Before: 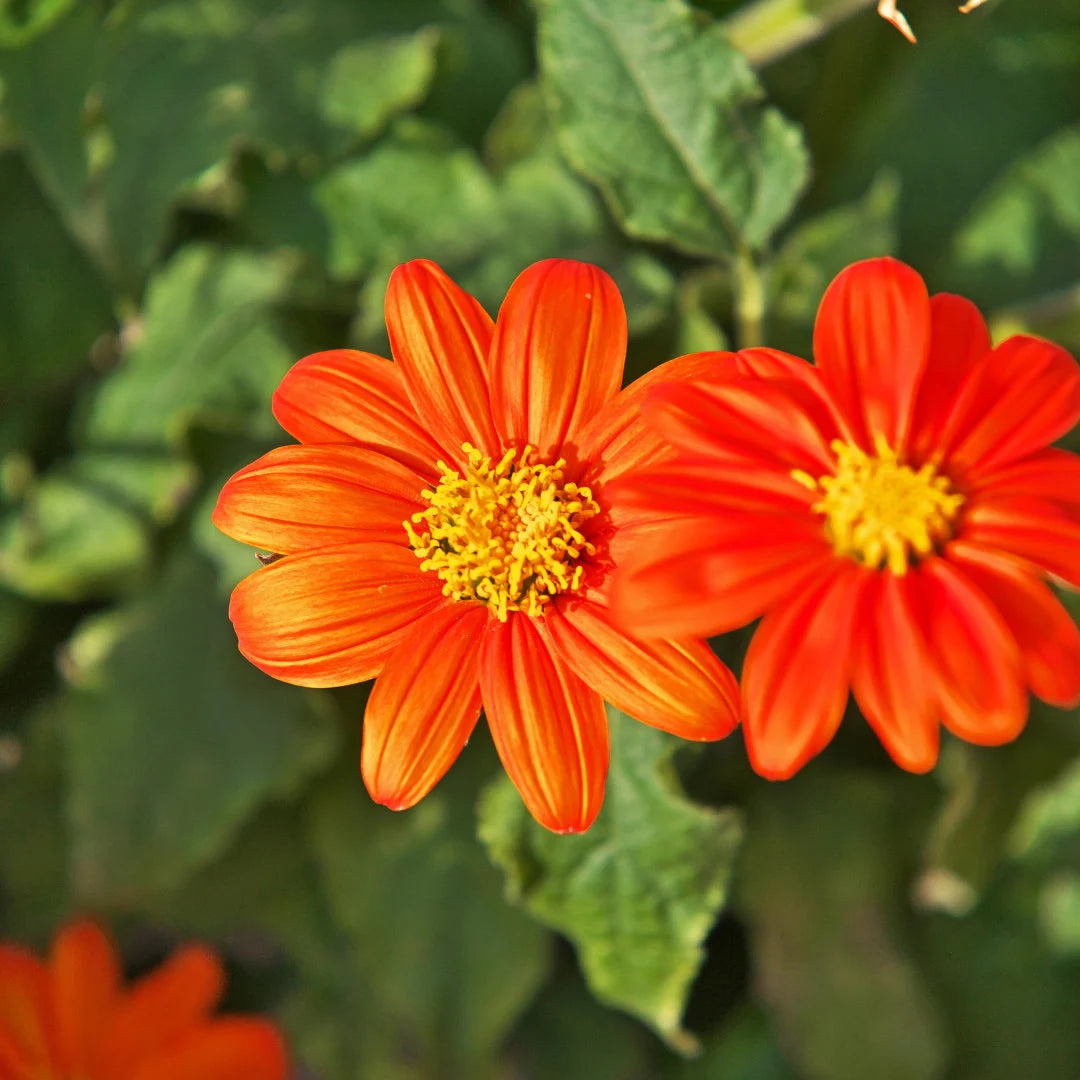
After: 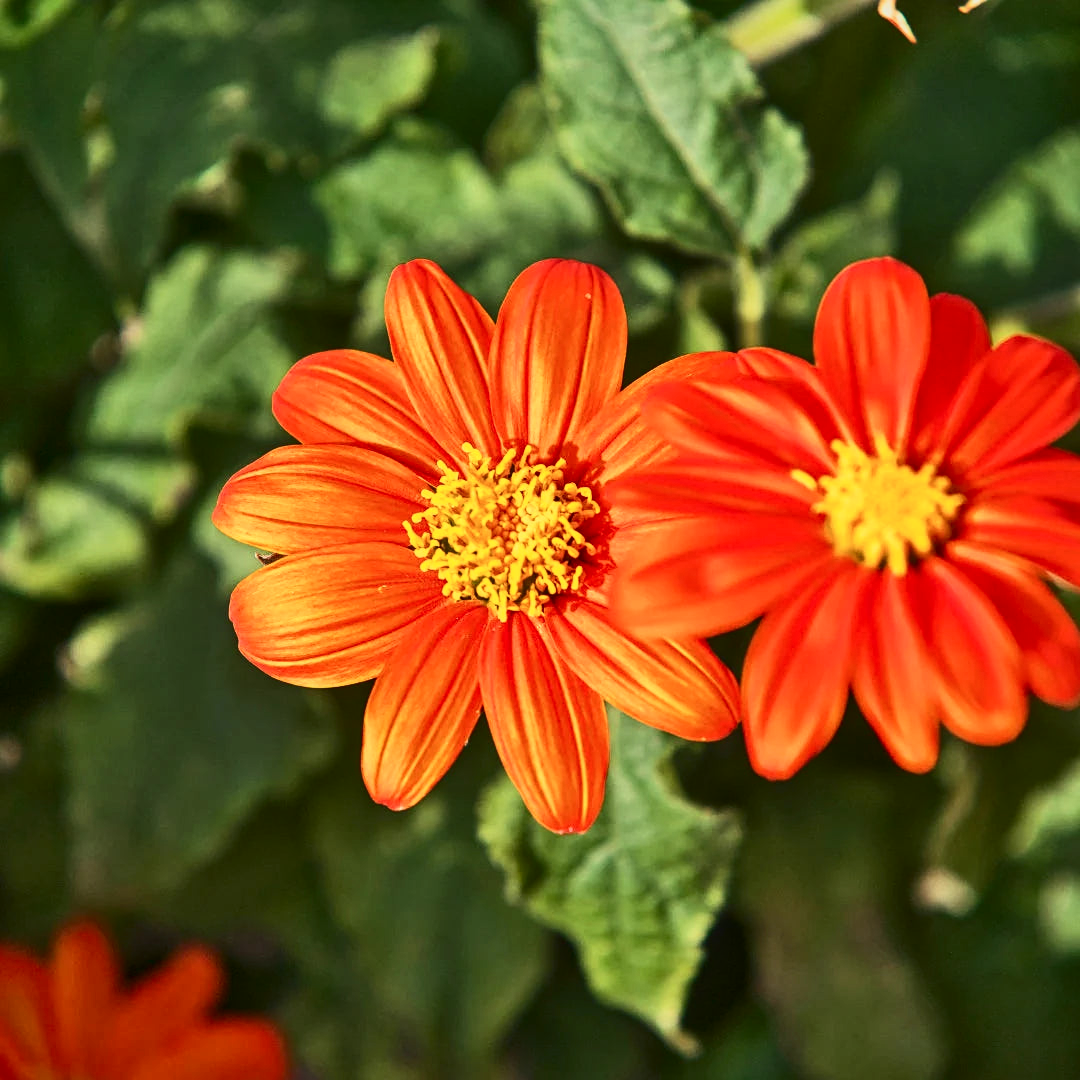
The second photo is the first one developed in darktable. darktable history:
local contrast: detail 110%
contrast brightness saturation: contrast 0.28
sharpen: amount 0.2
